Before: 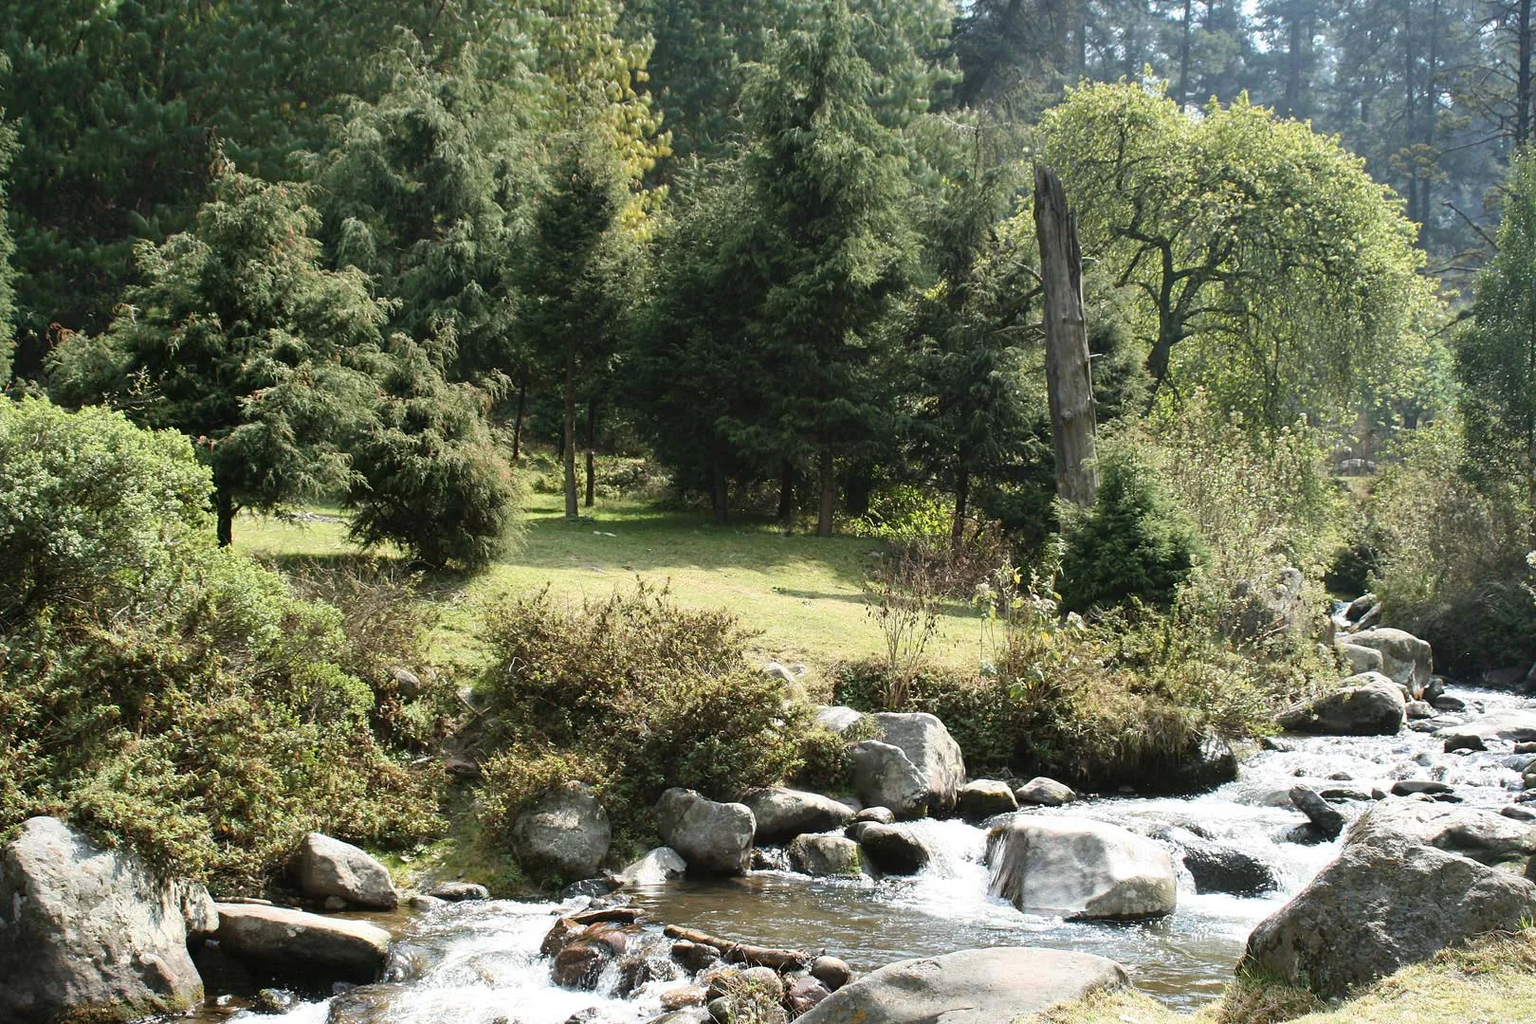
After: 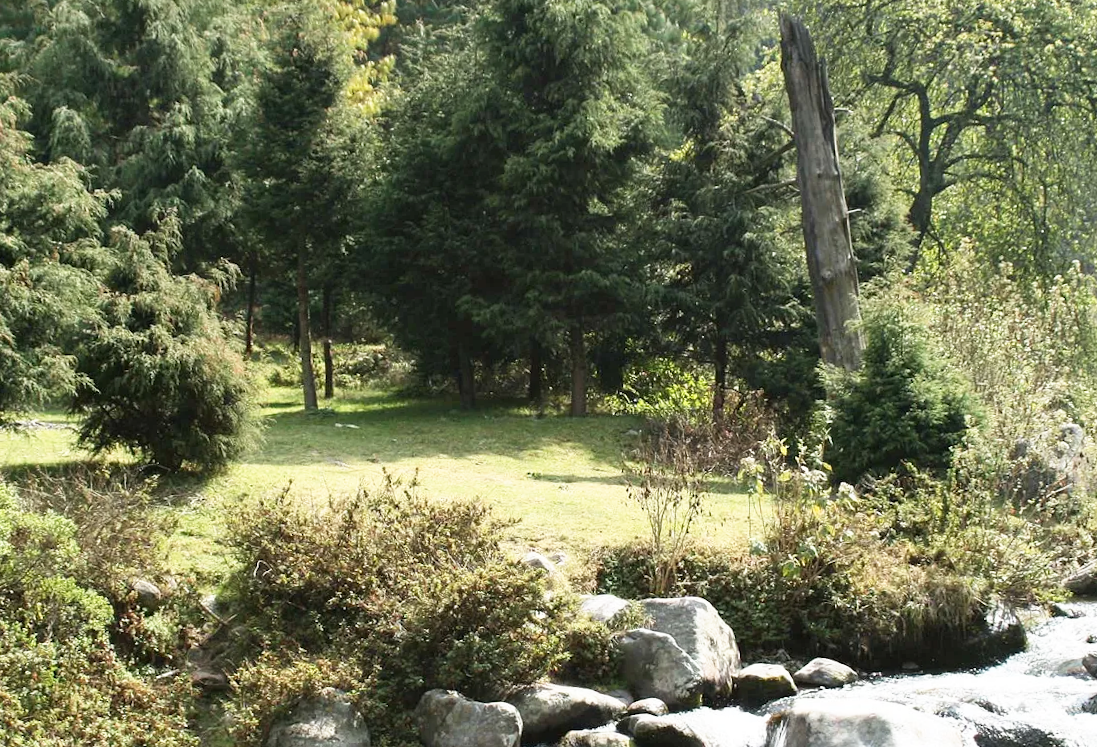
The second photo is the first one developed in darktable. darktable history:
crop and rotate: left 17.046%, top 10.659%, right 12.989%, bottom 14.553%
base curve: curves: ch0 [(0, 0) (0.688, 0.865) (1, 1)], preserve colors none
rotate and perspective: rotation -3°, crop left 0.031, crop right 0.968, crop top 0.07, crop bottom 0.93
exposure: compensate highlight preservation false
